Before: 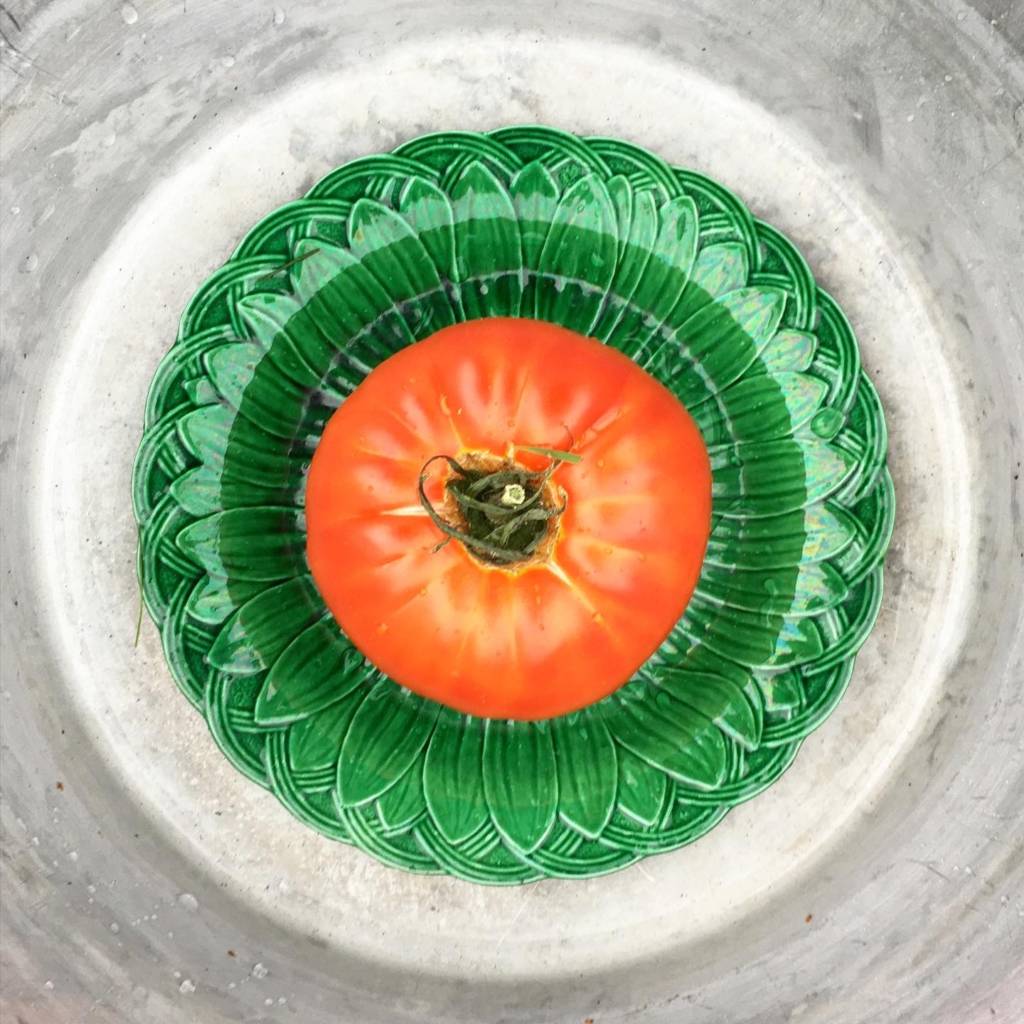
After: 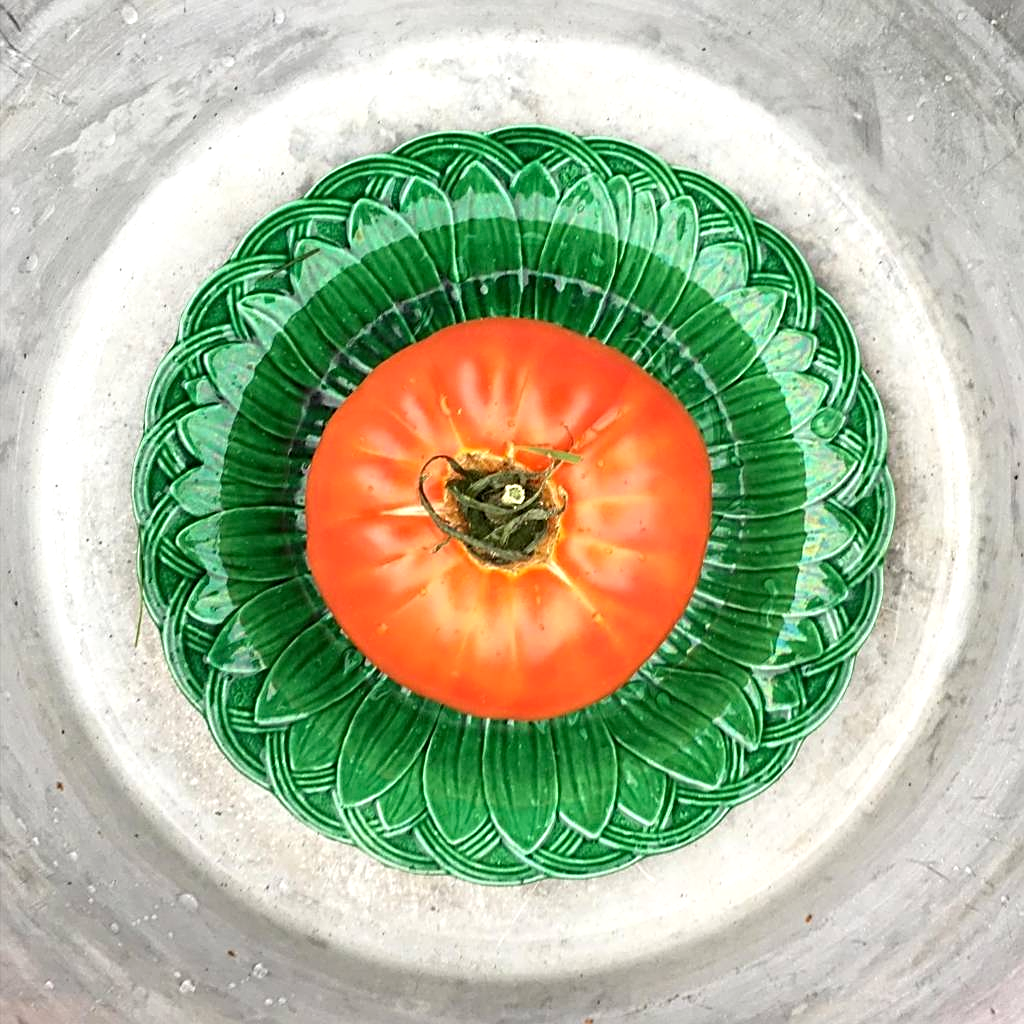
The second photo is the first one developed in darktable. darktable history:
levels: levels [0, 0.476, 0.951]
sharpen: radius 2.531, amount 0.628
